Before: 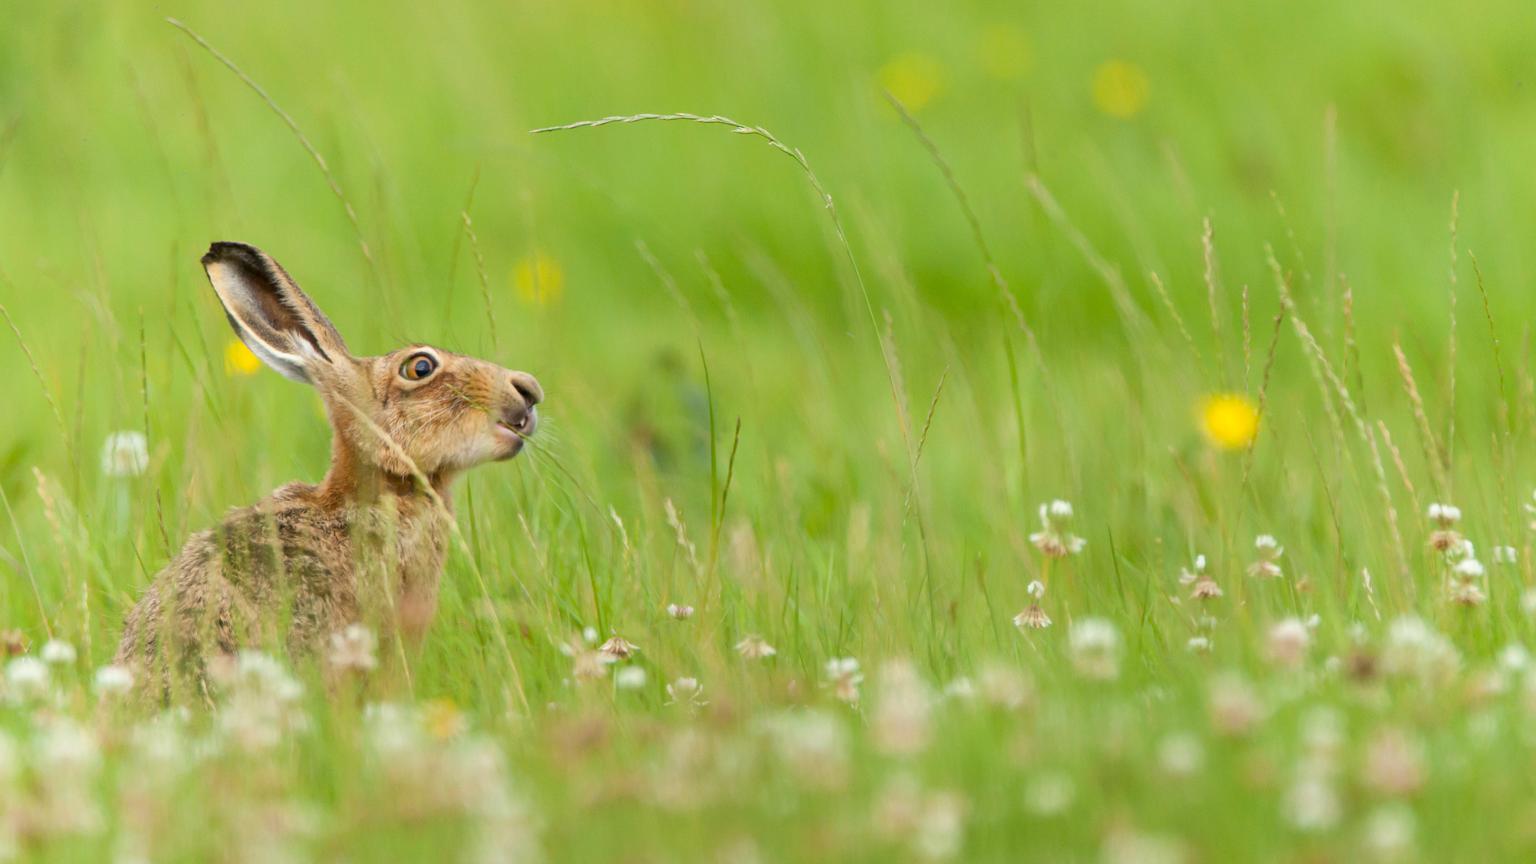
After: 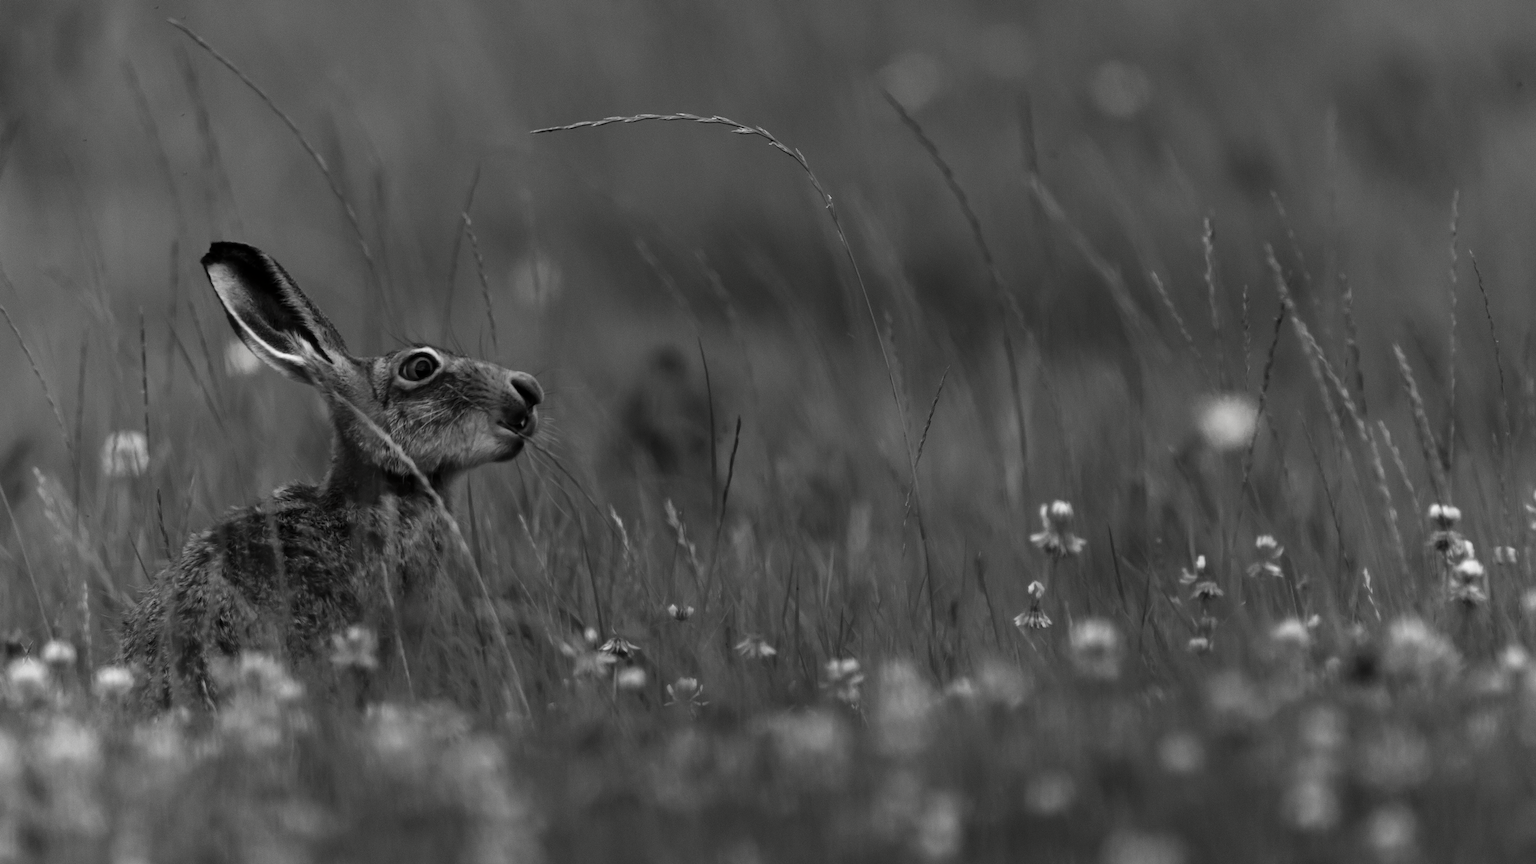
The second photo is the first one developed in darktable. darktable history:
base curve: preserve colors none
contrast brightness saturation: contrast 0.02, brightness -0.993, saturation -0.989
